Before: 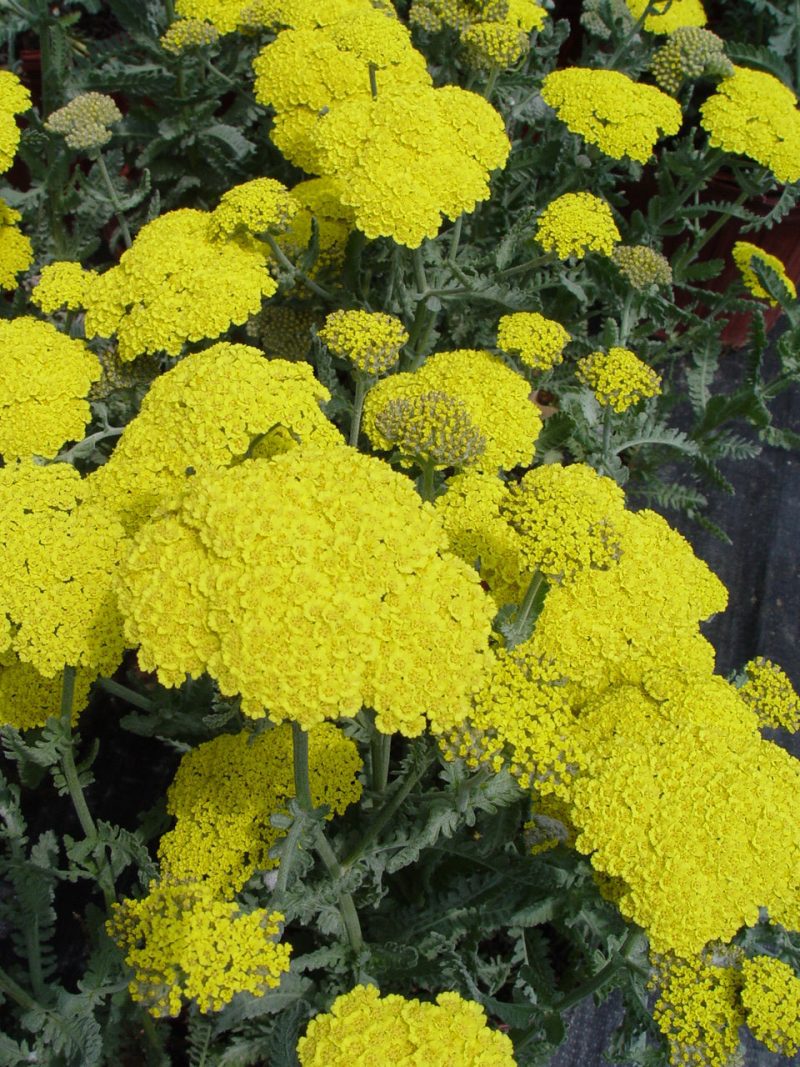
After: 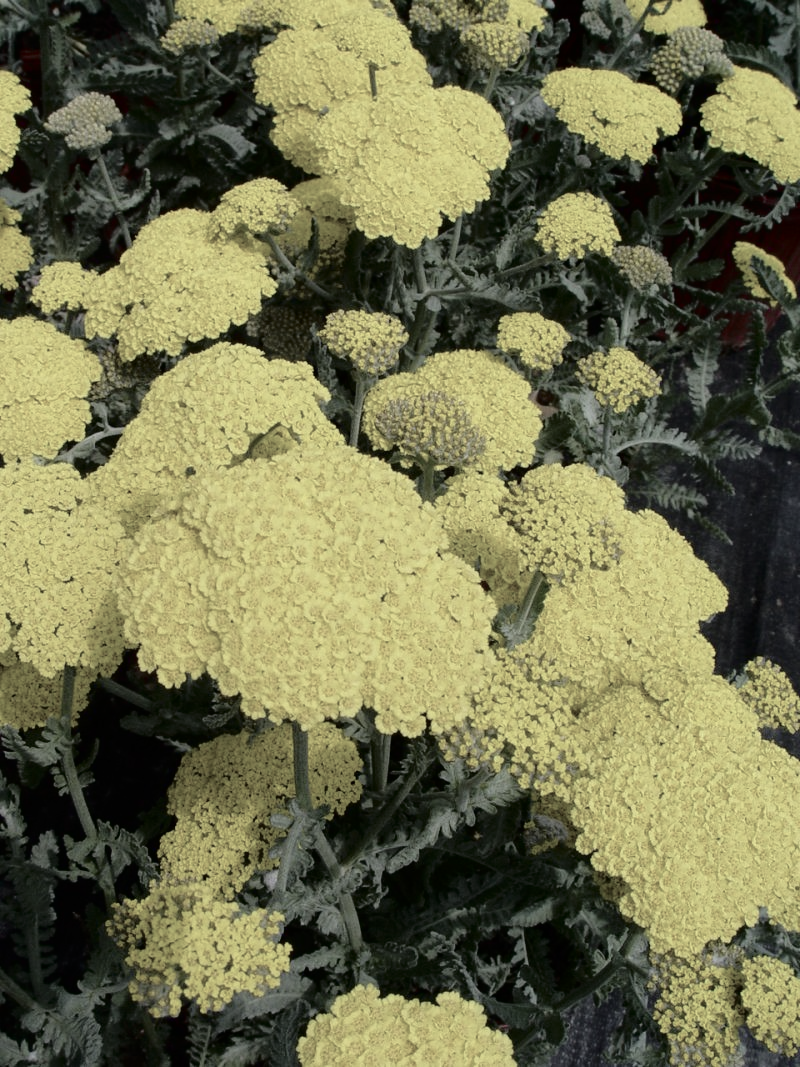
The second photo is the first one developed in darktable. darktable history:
color zones: curves: ch0 [(0, 0.6) (0.129, 0.508) (0.193, 0.483) (0.429, 0.5) (0.571, 0.5) (0.714, 0.5) (0.857, 0.5) (1, 0.6)]; ch1 [(0, 0.481) (0.112, 0.245) (0.213, 0.223) (0.429, 0.233) (0.571, 0.231) (0.683, 0.242) (0.857, 0.296) (1, 0.481)]
fill light: exposure -2 EV, width 8.6
